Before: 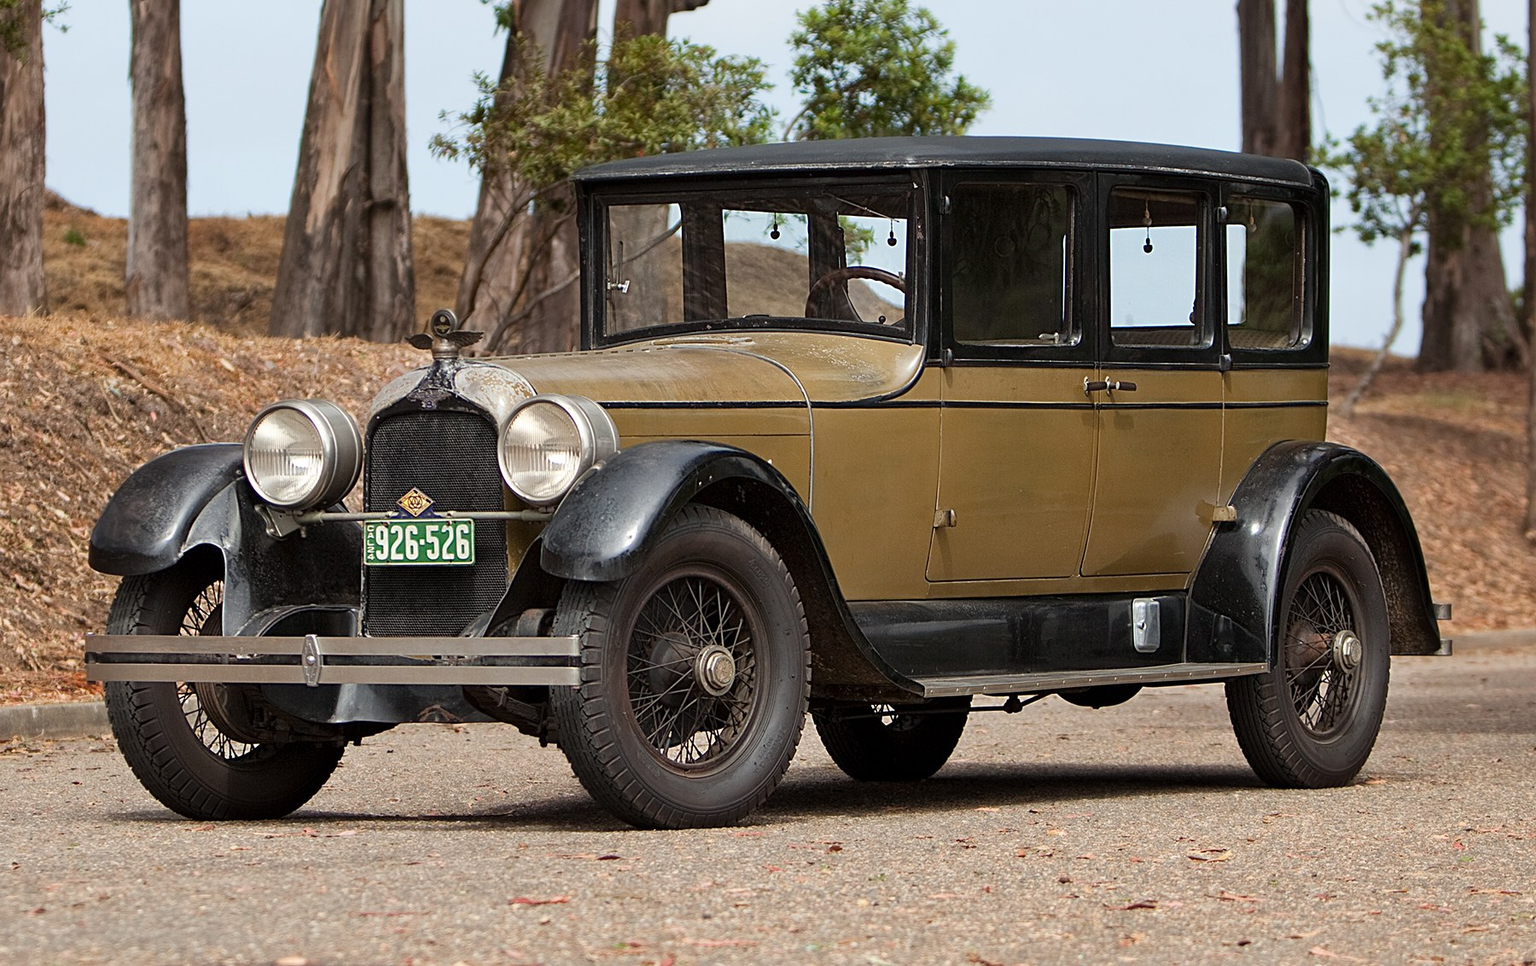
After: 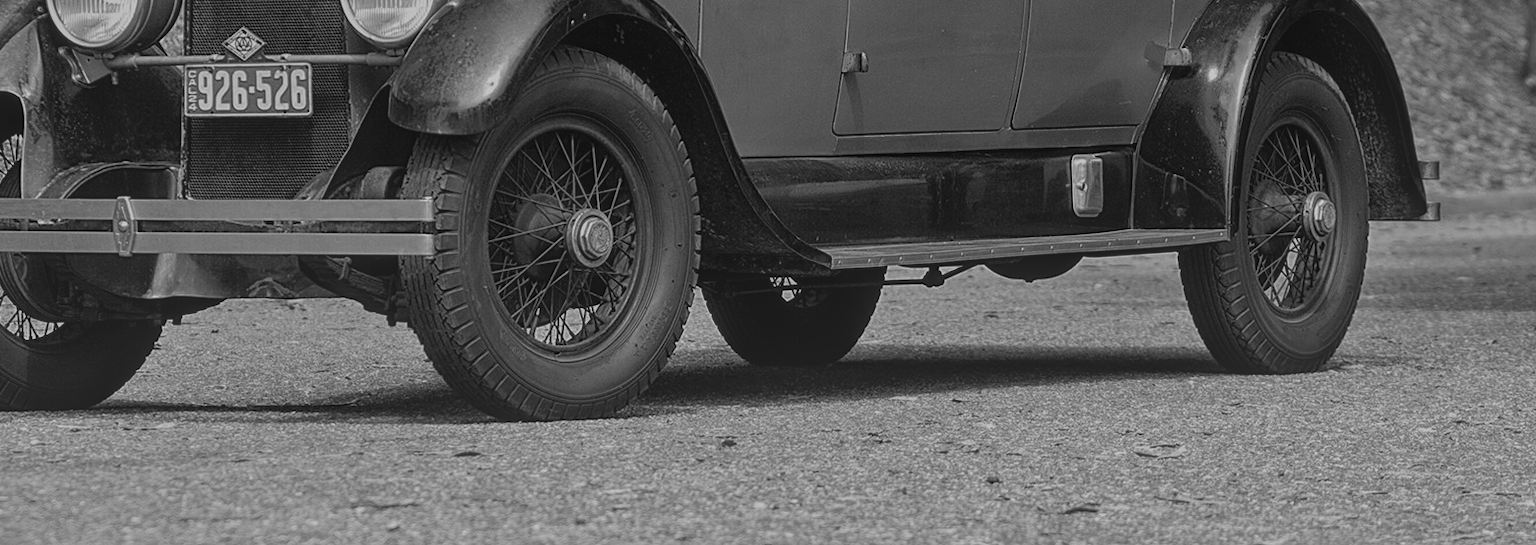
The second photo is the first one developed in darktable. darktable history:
crop and rotate: left 13.306%, top 48.129%, bottom 2.928%
color zones: curves: ch0 [(0, 0.5) (0.125, 0.4) (0.25, 0.5) (0.375, 0.4) (0.5, 0.4) (0.625, 0.35) (0.75, 0.35) (0.875, 0.5)]; ch1 [(0, 0.35) (0.125, 0.45) (0.25, 0.35) (0.375, 0.35) (0.5, 0.35) (0.625, 0.35) (0.75, 0.45) (0.875, 0.35)]; ch2 [(0, 0.6) (0.125, 0.5) (0.25, 0.5) (0.375, 0.6) (0.5, 0.6) (0.625, 0.5) (0.75, 0.5) (0.875, 0.5)]
exposure: exposure -0.582 EV, compensate highlight preservation false
contrast brightness saturation: saturation -1
local contrast: highlights 73%, shadows 15%, midtone range 0.197
